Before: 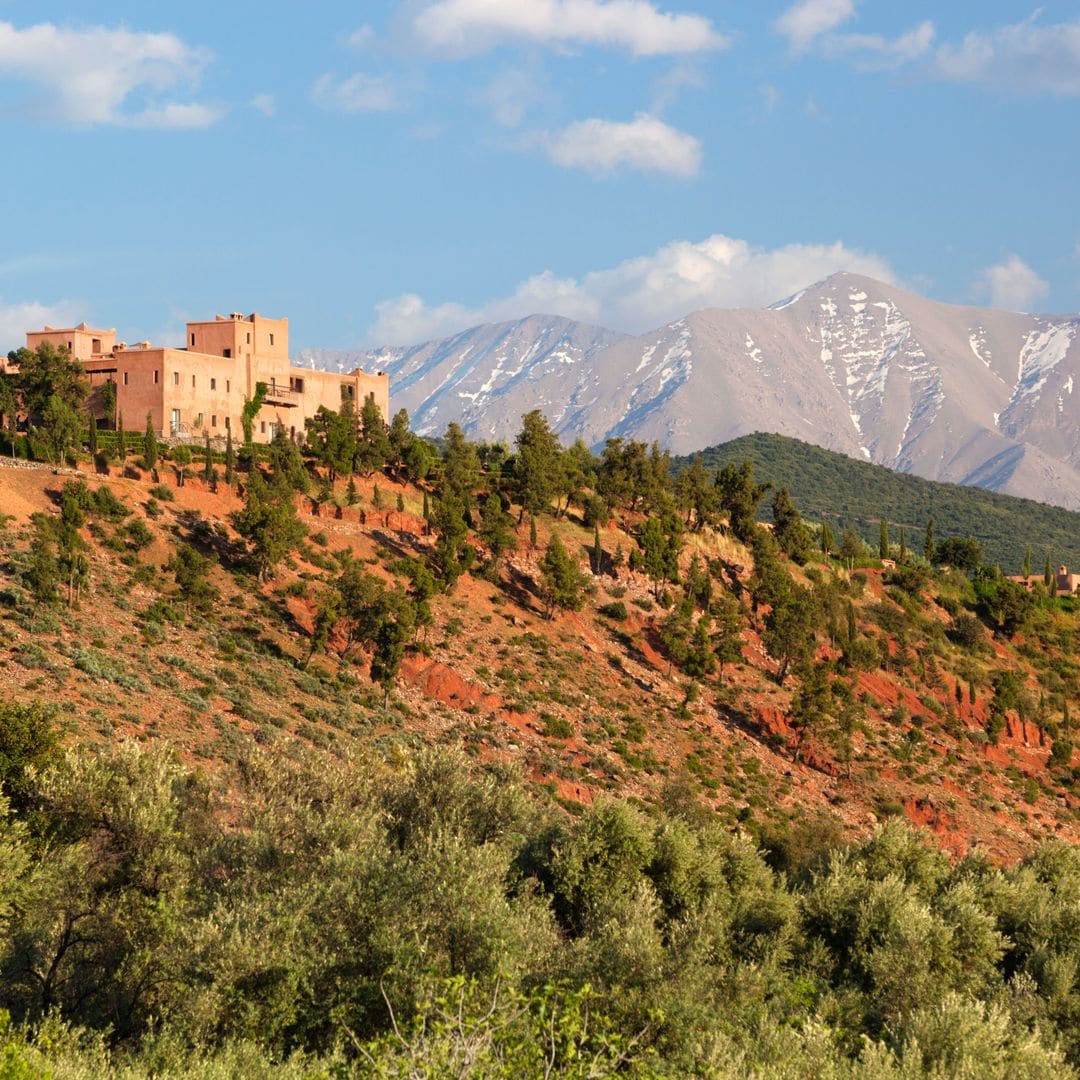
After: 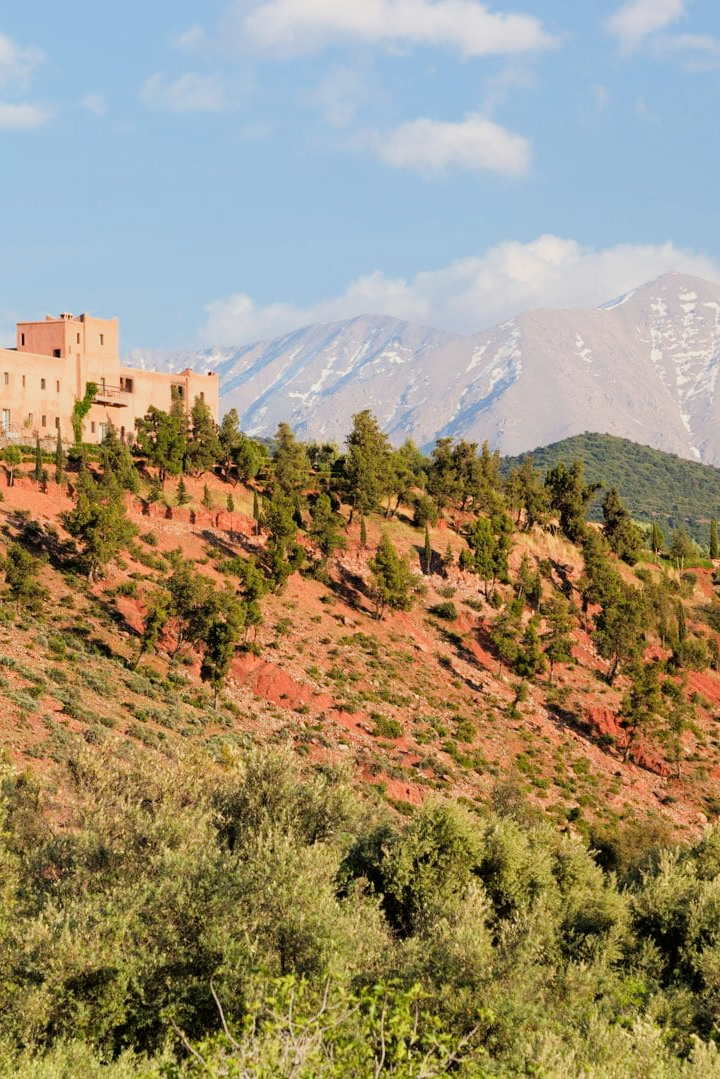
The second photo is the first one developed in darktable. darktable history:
filmic rgb: black relative exposure -7.65 EV, white relative exposure 4.56 EV, hardness 3.61
exposure: black level correction 0, exposure 0.7 EV, compensate exposure bias true, compensate highlight preservation false
crop and rotate: left 15.754%, right 17.579%
